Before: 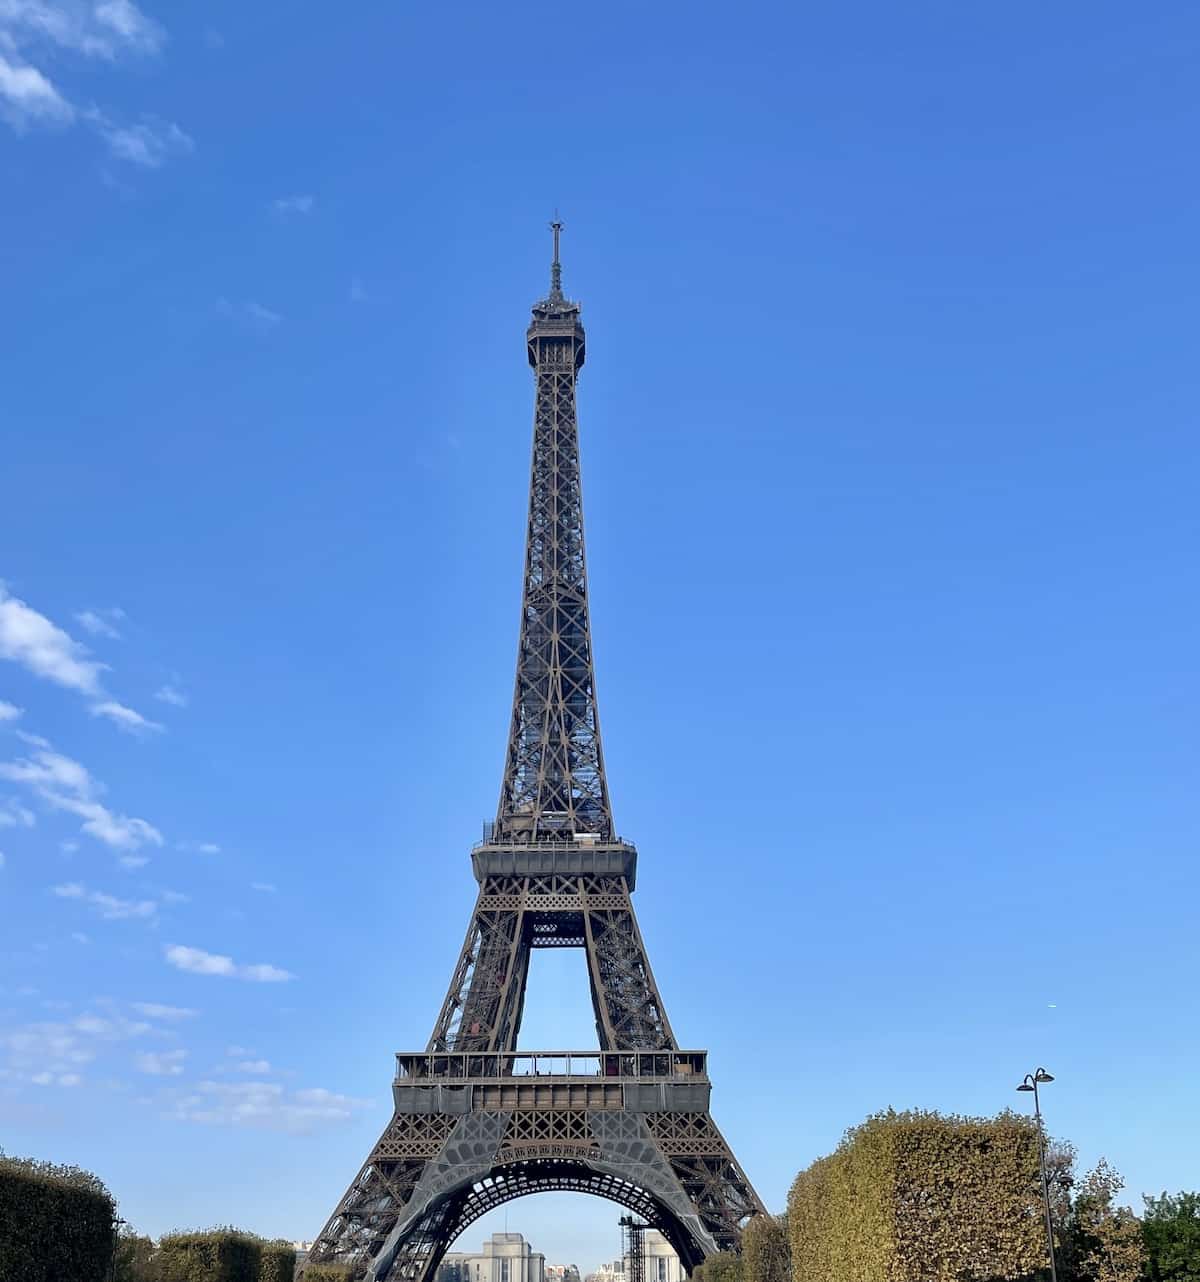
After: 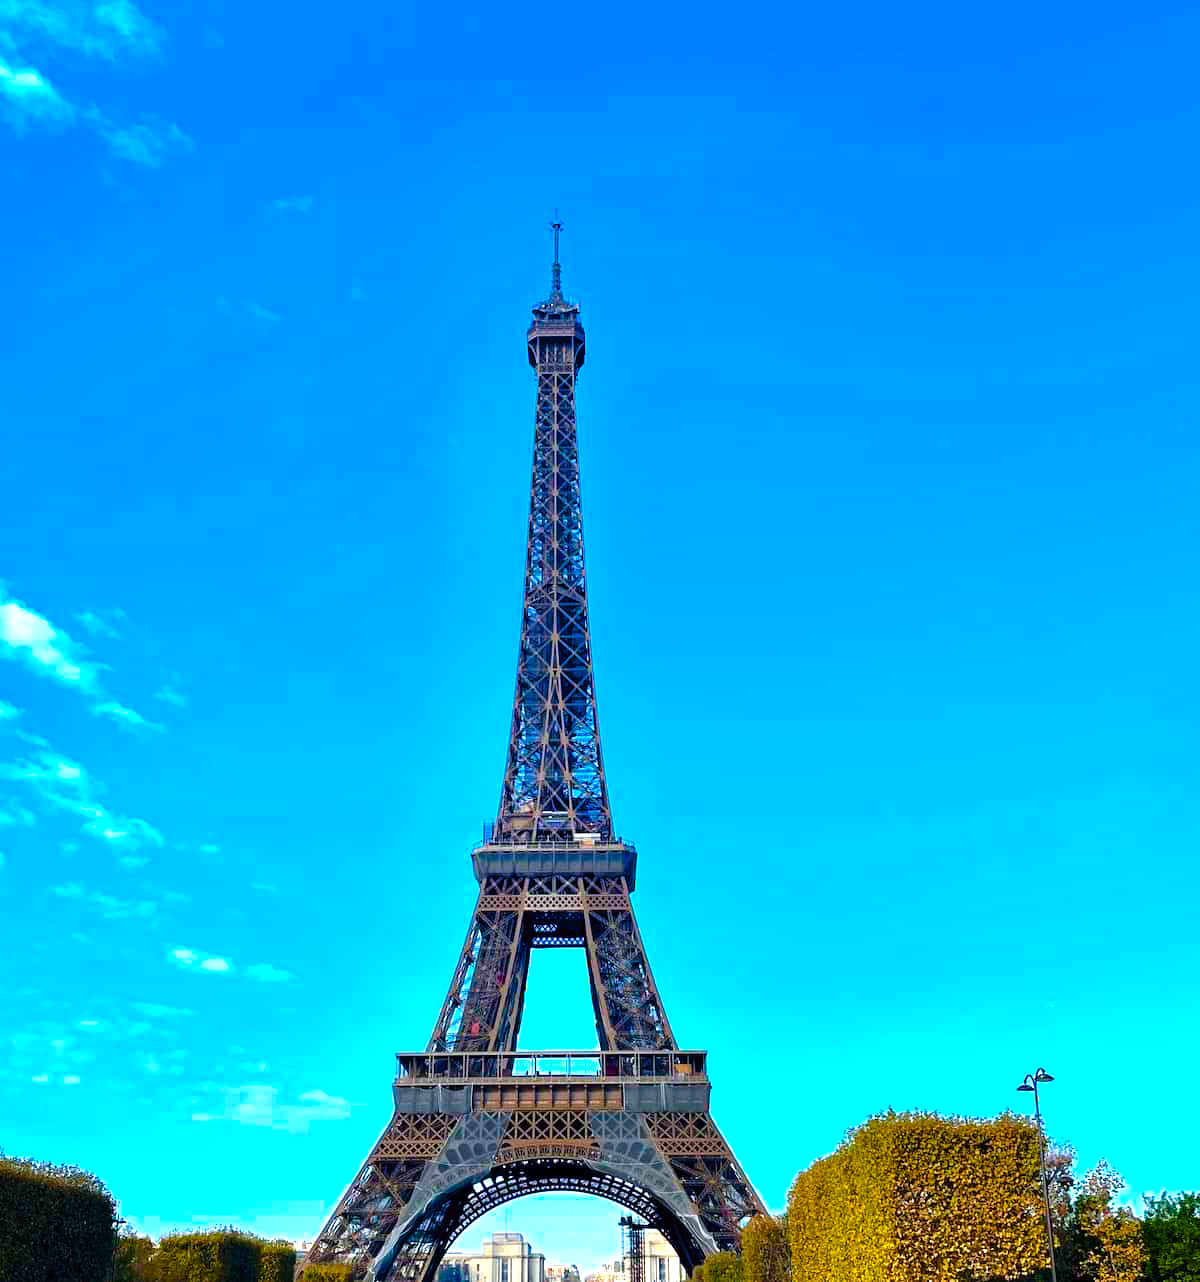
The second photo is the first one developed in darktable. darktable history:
color balance rgb: linear chroma grading › global chroma 25%, perceptual saturation grading › global saturation 40%, perceptual saturation grading › highlights -50%, perceptual saturation grading › shadows 30%, perceptual brilliance grading › global brilliance 25%, global vibrance 60%
tone curve: curves: ch0 [(0, 0) (0.003, 0.019) (0.011, 0.022) (0.025, 0.027) (0.044, 0.037) (0.069, 0.049) (0.1, 0.066) (0.136, 0.091) (0.177, 0.125) (0.224, 0.159) (0.277, 0.206) (0.335, 0.266) (0.399, 0.332) (0.468, 0.411) (0.543, 0.492) (0.623, 0.577) (0.709, 0.668) (0.801, 0.767) (0.898, 0.869) (1, 1)], preserve colors none
